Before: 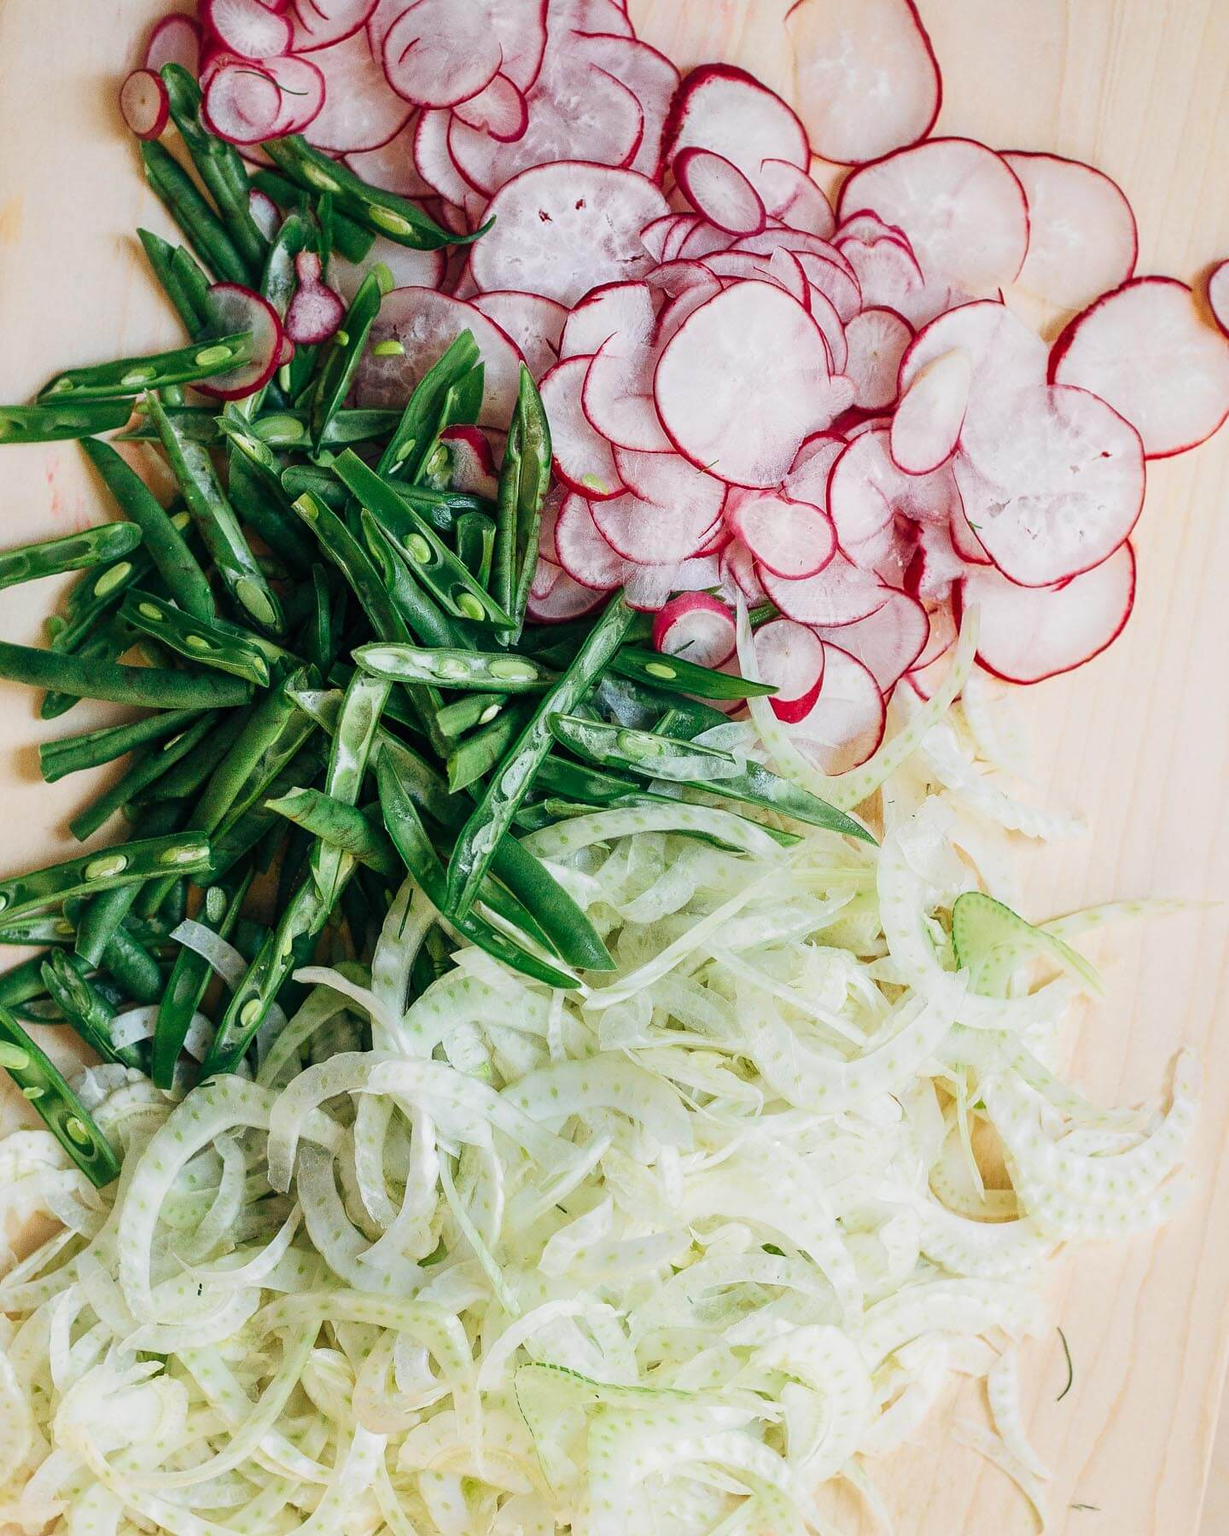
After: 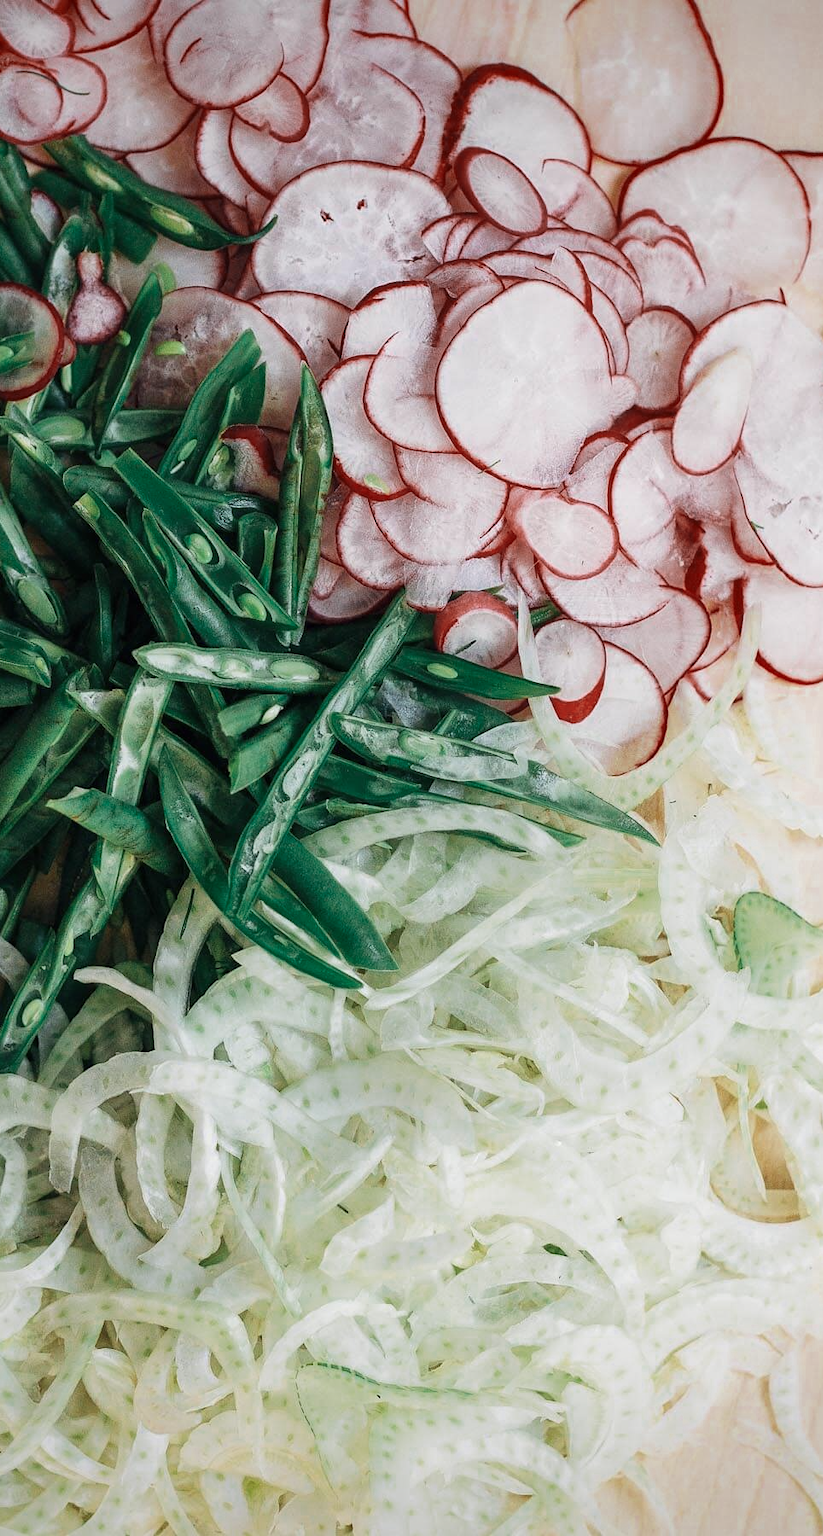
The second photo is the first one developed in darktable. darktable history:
vignetting: fall-off start 100.41%, brightness -0.25, saturation 0.152, width/height ratio 1.307
crop and rotate: left 17.808%, right 15.127%
color zones: curves: ch0 [(0, 0.5) (0.125, 0.4) (0.25, 0.5) (0.375, 0.4) (0.5, 0.4) (0.625, 0.35) (0.75, 0.35) (0.875, 0.5)]; ch1 [(0, 0.35) (0.125, 0.45) (0.25, 0.35) (0.375, 0.35) (0.5, 0.35) (0.625, 0.35) (0.75, 0.45) (0.875, 0.35)]; ch2 [(0, 0.6) (0.125, 0.5) (0.25, 0.5) (0.375, 0.6) (0.5, 0.6) (0.625, 0.5) (0.75, 0.5) (0.875, 0.5)]
